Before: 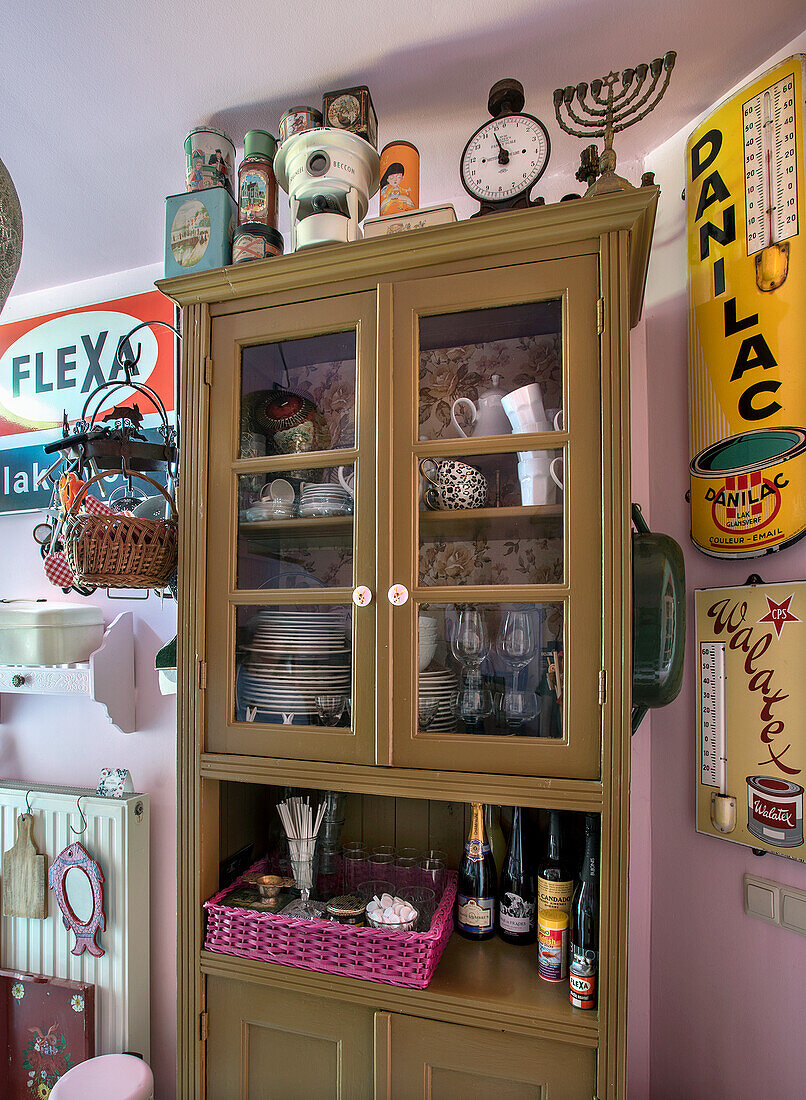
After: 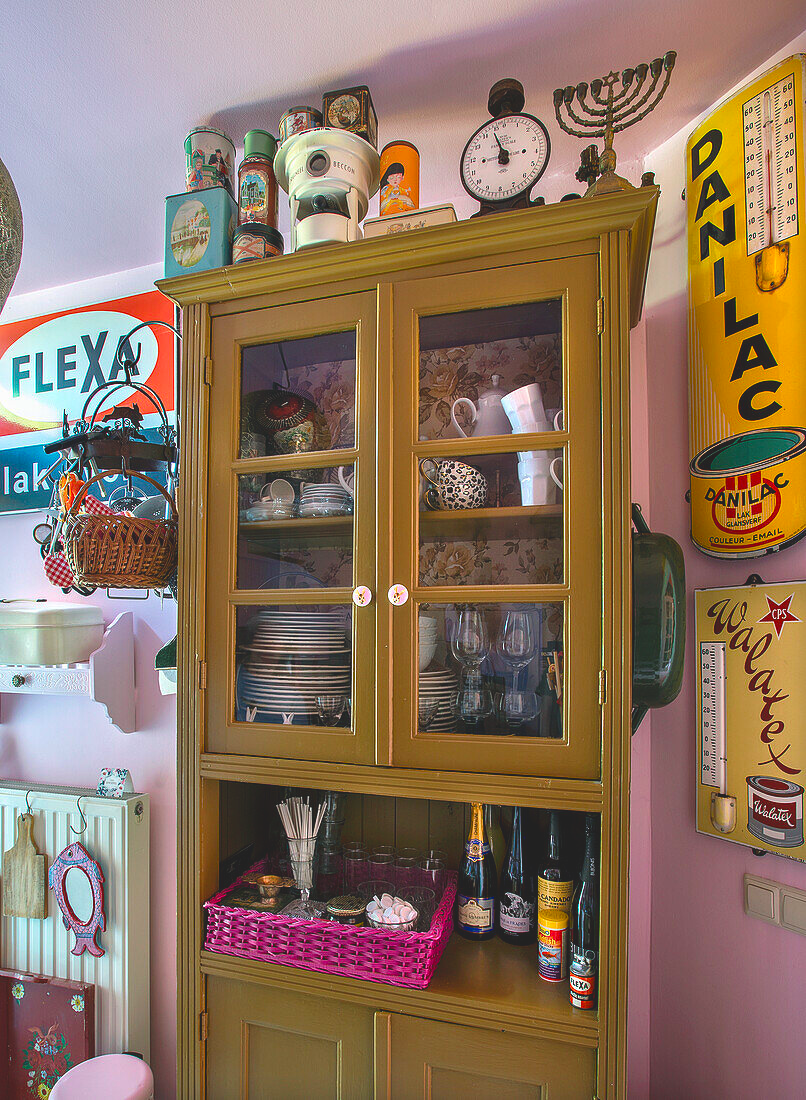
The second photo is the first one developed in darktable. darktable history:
exposure: black level correction -0.015, compensate highlight preservation false
velvia: strength 32%, mid-tones bias 0.2
